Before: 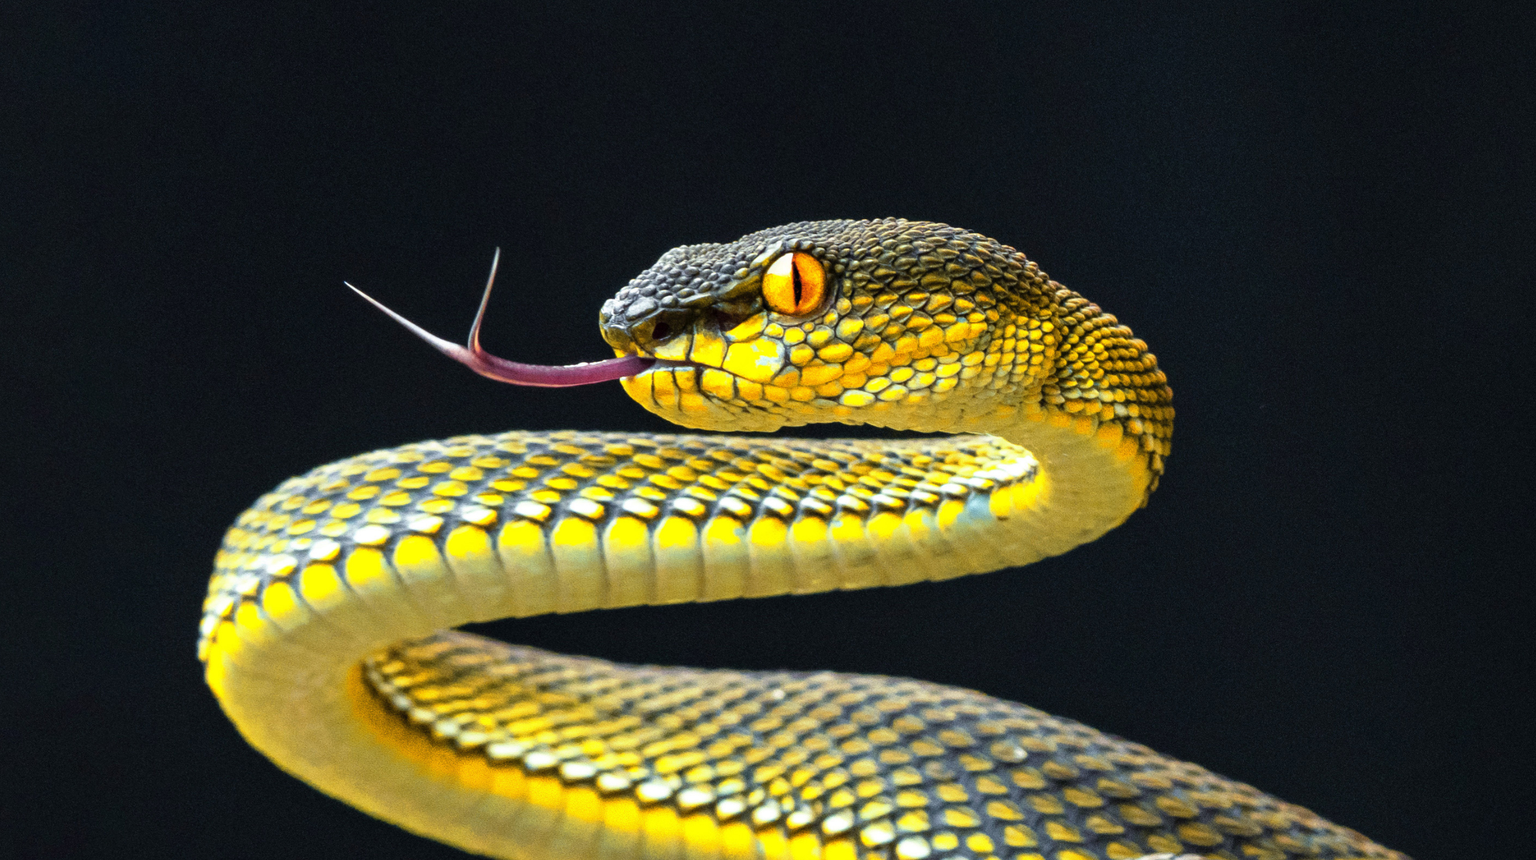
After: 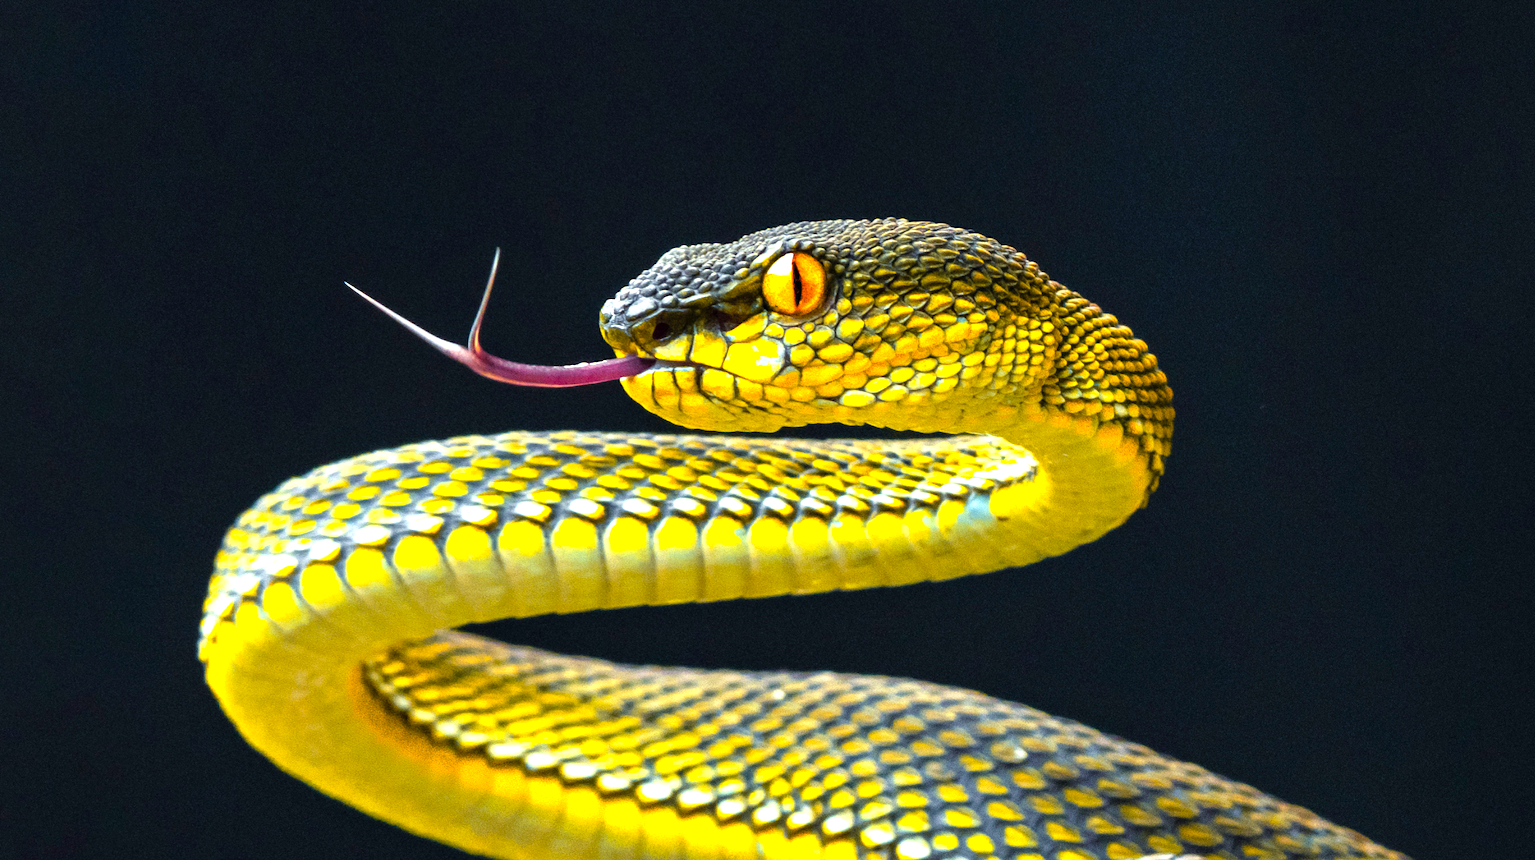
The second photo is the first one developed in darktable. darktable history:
color balance rgb: shadows lift › chroma 2.055%, shadows lift › hue 246.92°, perceptual saturation grading › global saturation 25.015%, perceptual brilliance grading › global brilliance 12.645%, global vibrance 9.959%
